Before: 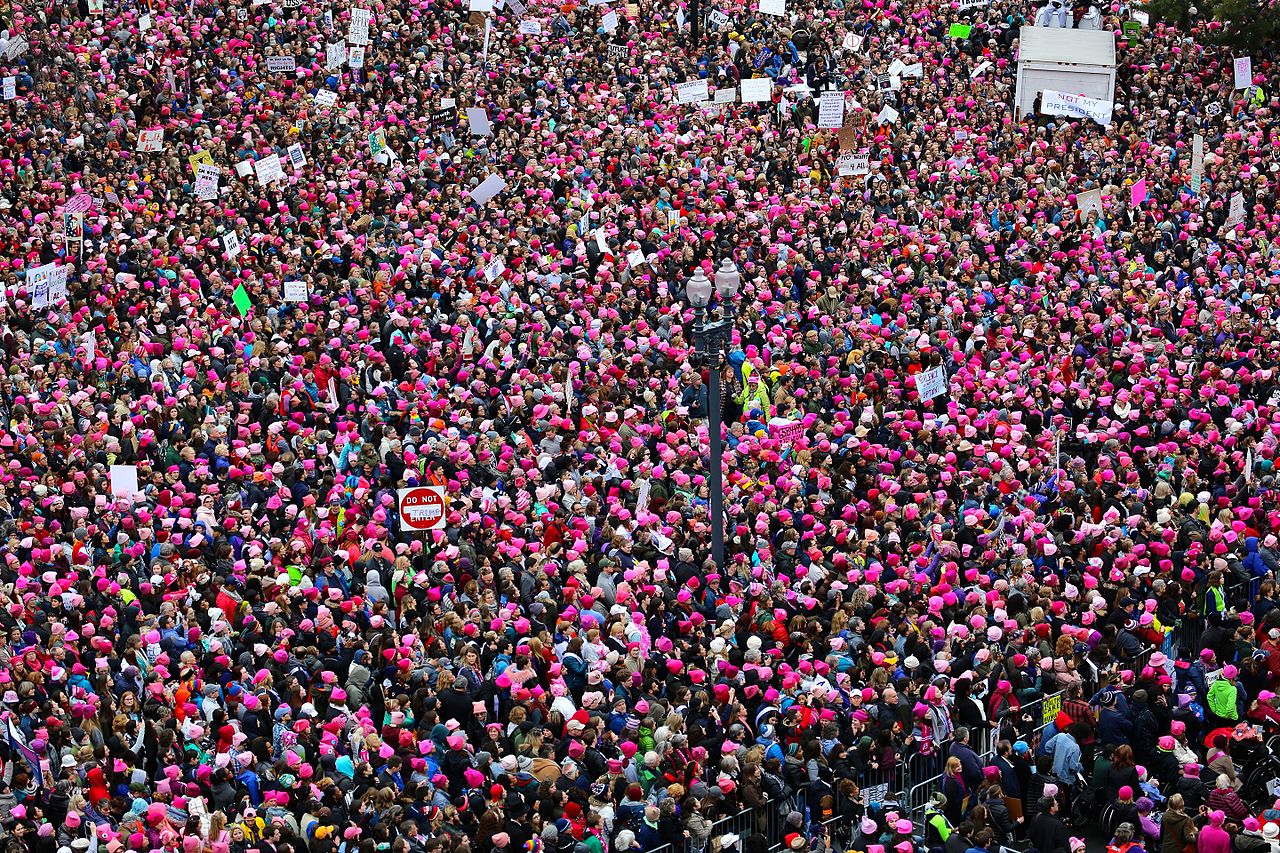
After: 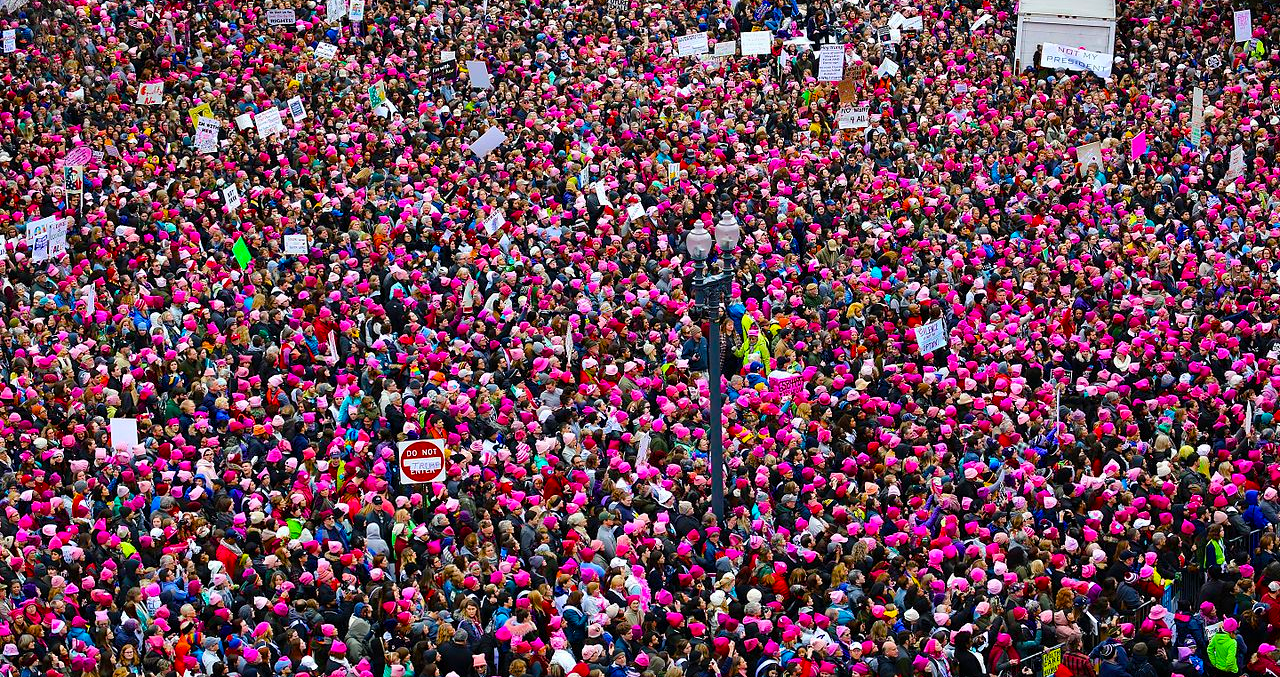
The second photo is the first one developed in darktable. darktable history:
color balance rgb: perceptual saturation grading › global saturation 37.229%, perceptual saturation grading › shadows 35.025%
crop and rotate: top 5.665%, bottom 14.882%
